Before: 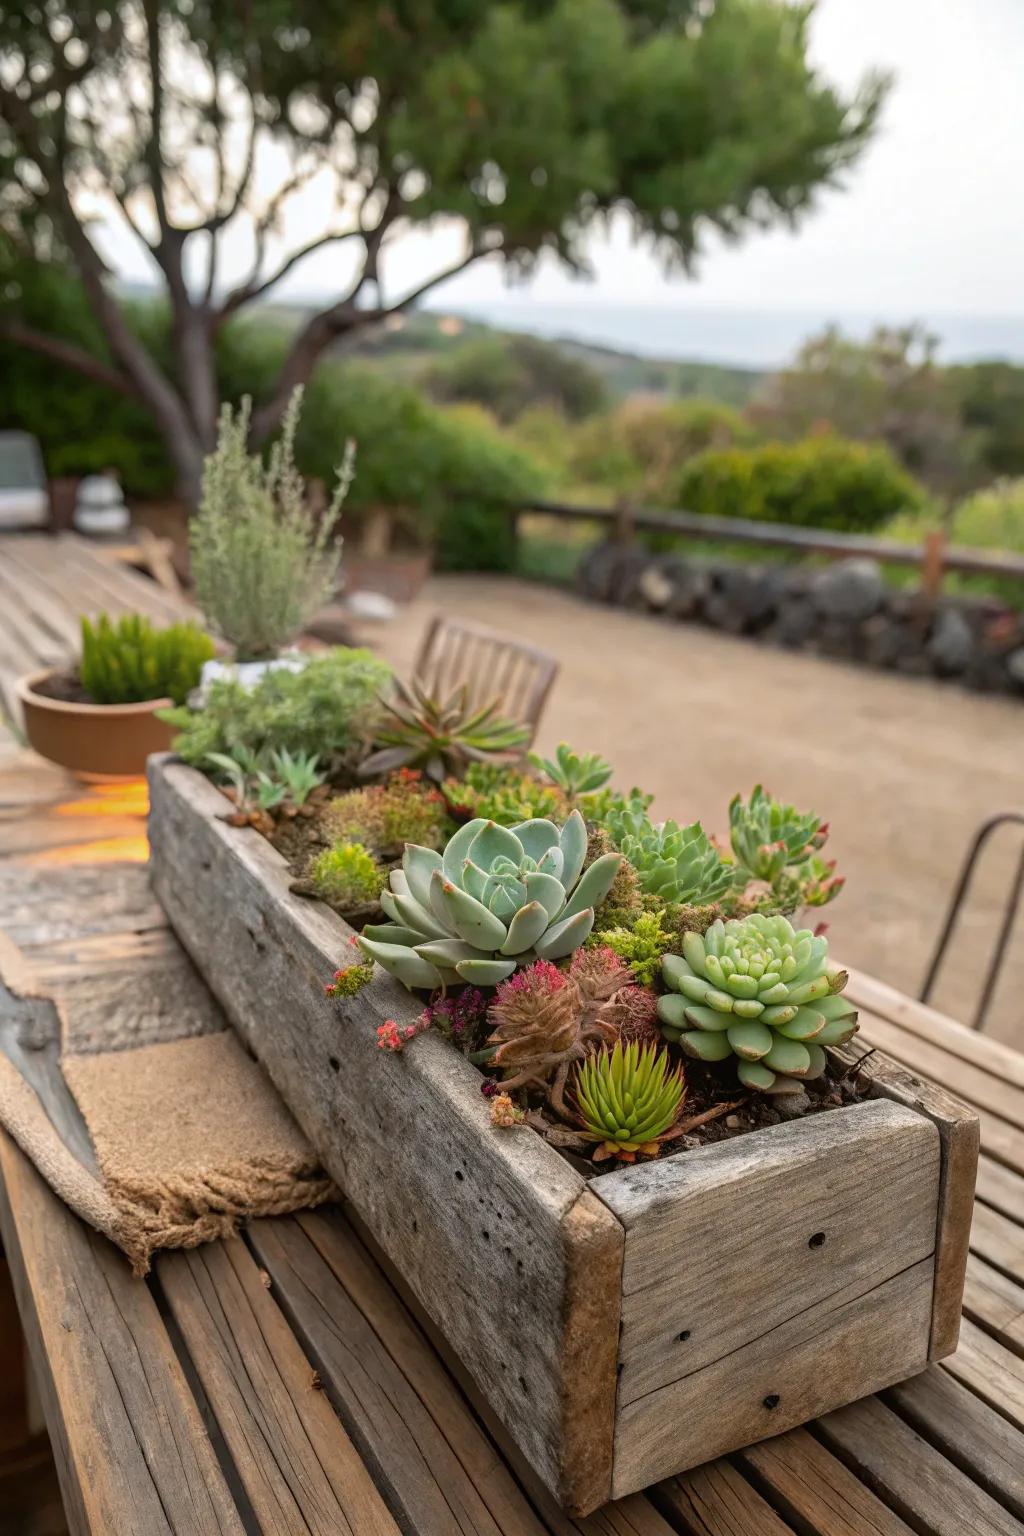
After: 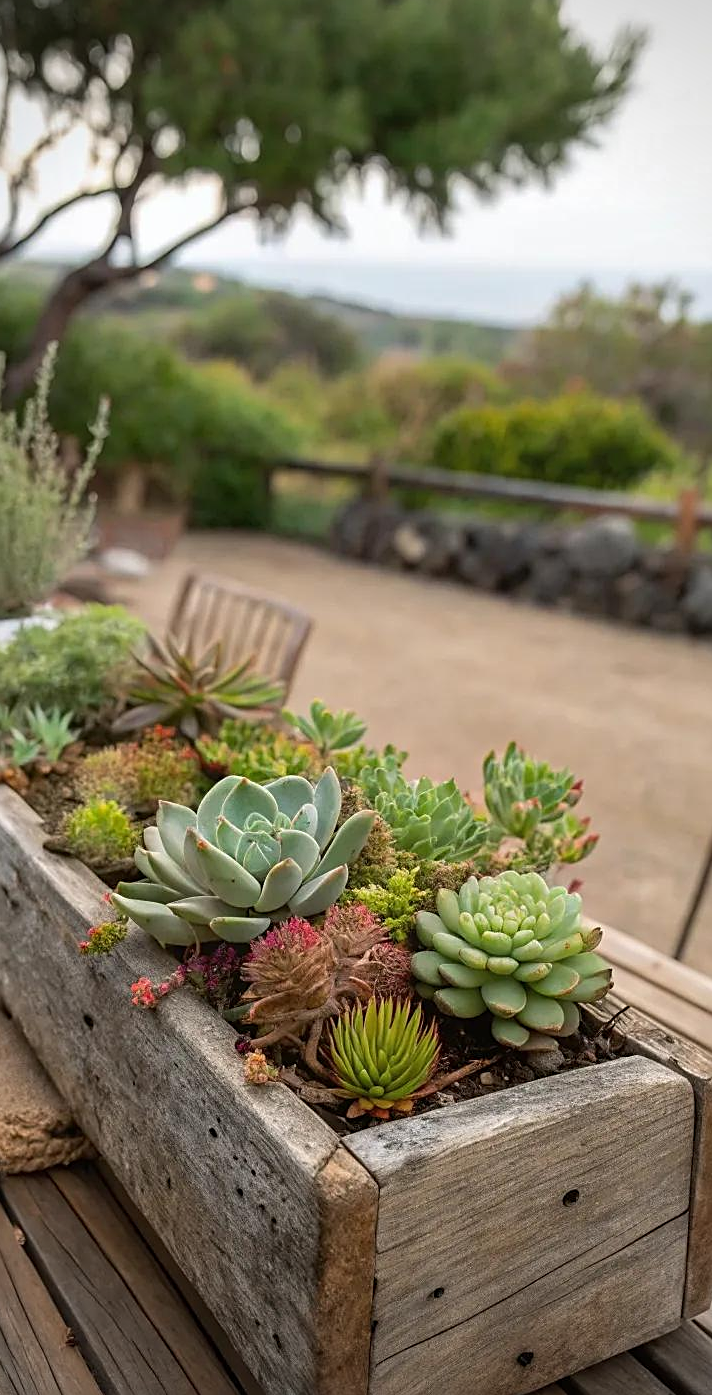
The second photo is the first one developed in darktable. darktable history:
sharpen: on, module defaults
exposure: exposure -0.01 EV, compensate highlight preservation false
vignetting: on, module defaults
crop and rotate: left 24.034%, top 2.838%, right 6.406%, bottom 6.299%
